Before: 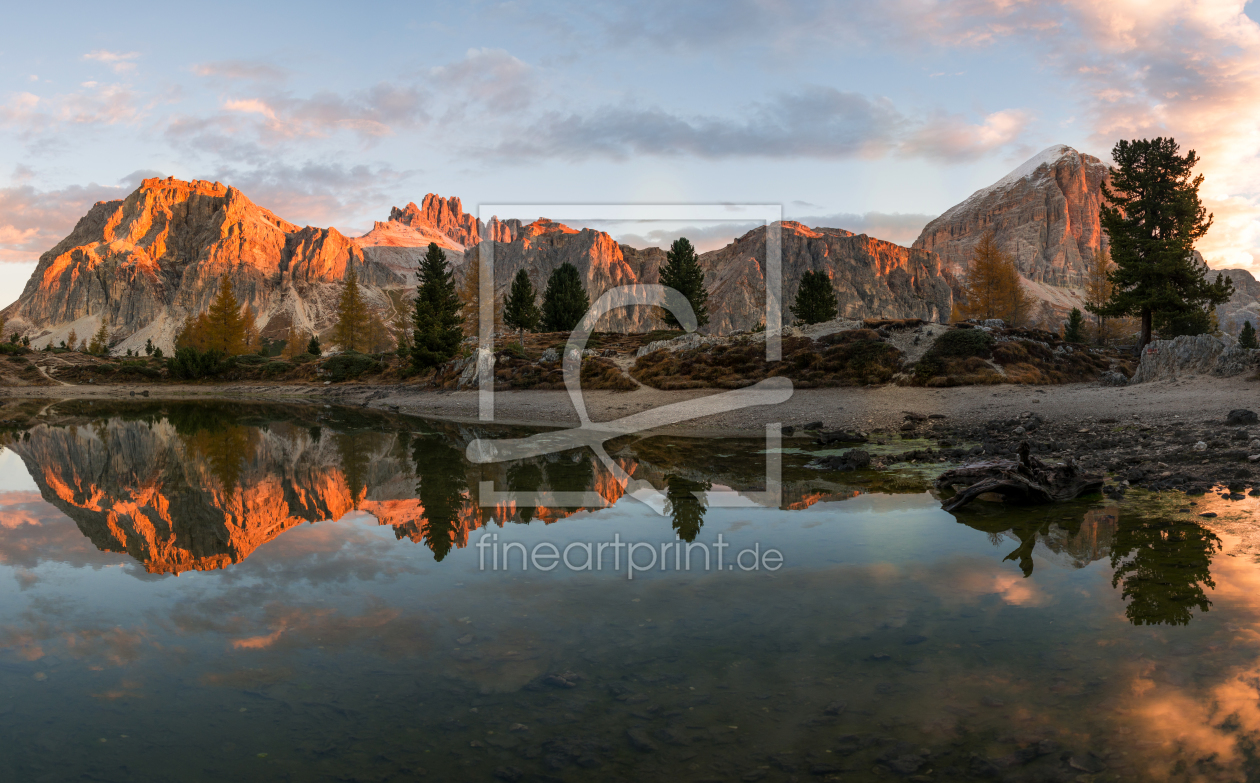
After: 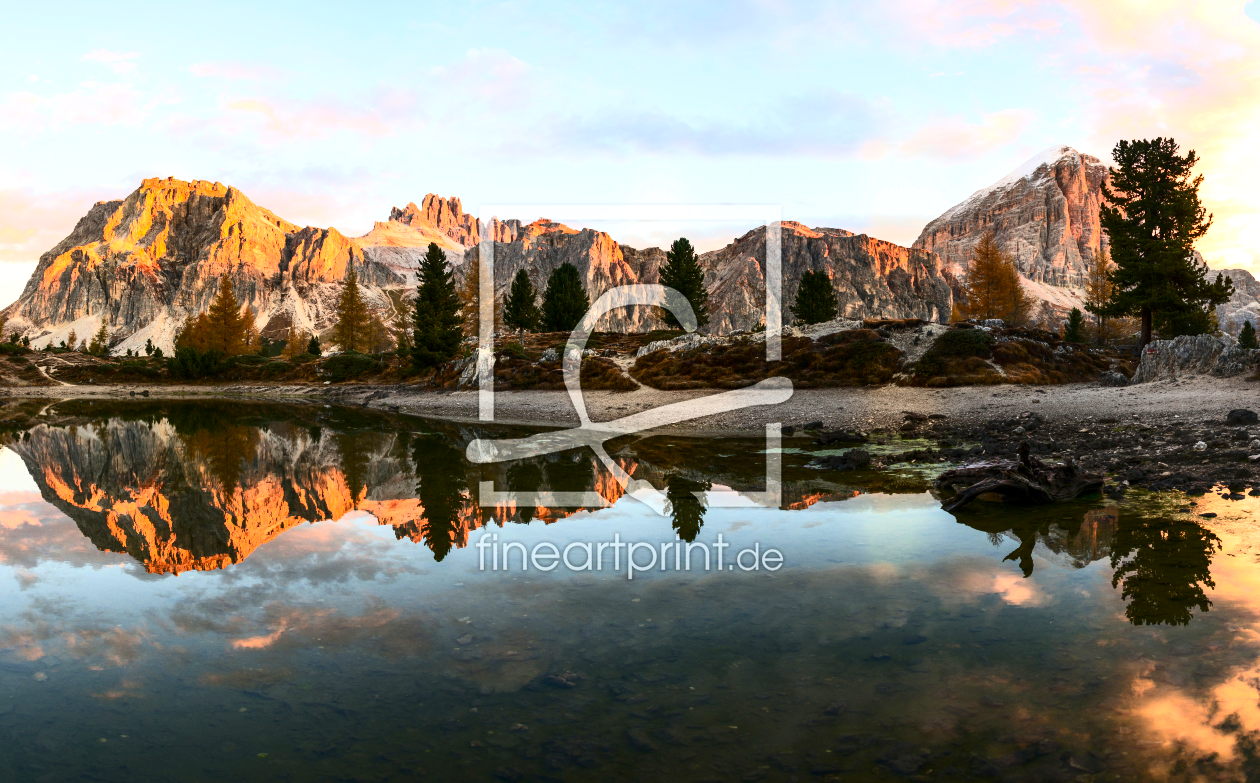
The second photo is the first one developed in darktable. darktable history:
contrast brightness saturation: contrast 0.397, brightness 0.1, saturation 0.211
exposure: exposure 0.565 EV, compensate highlight preservation false
